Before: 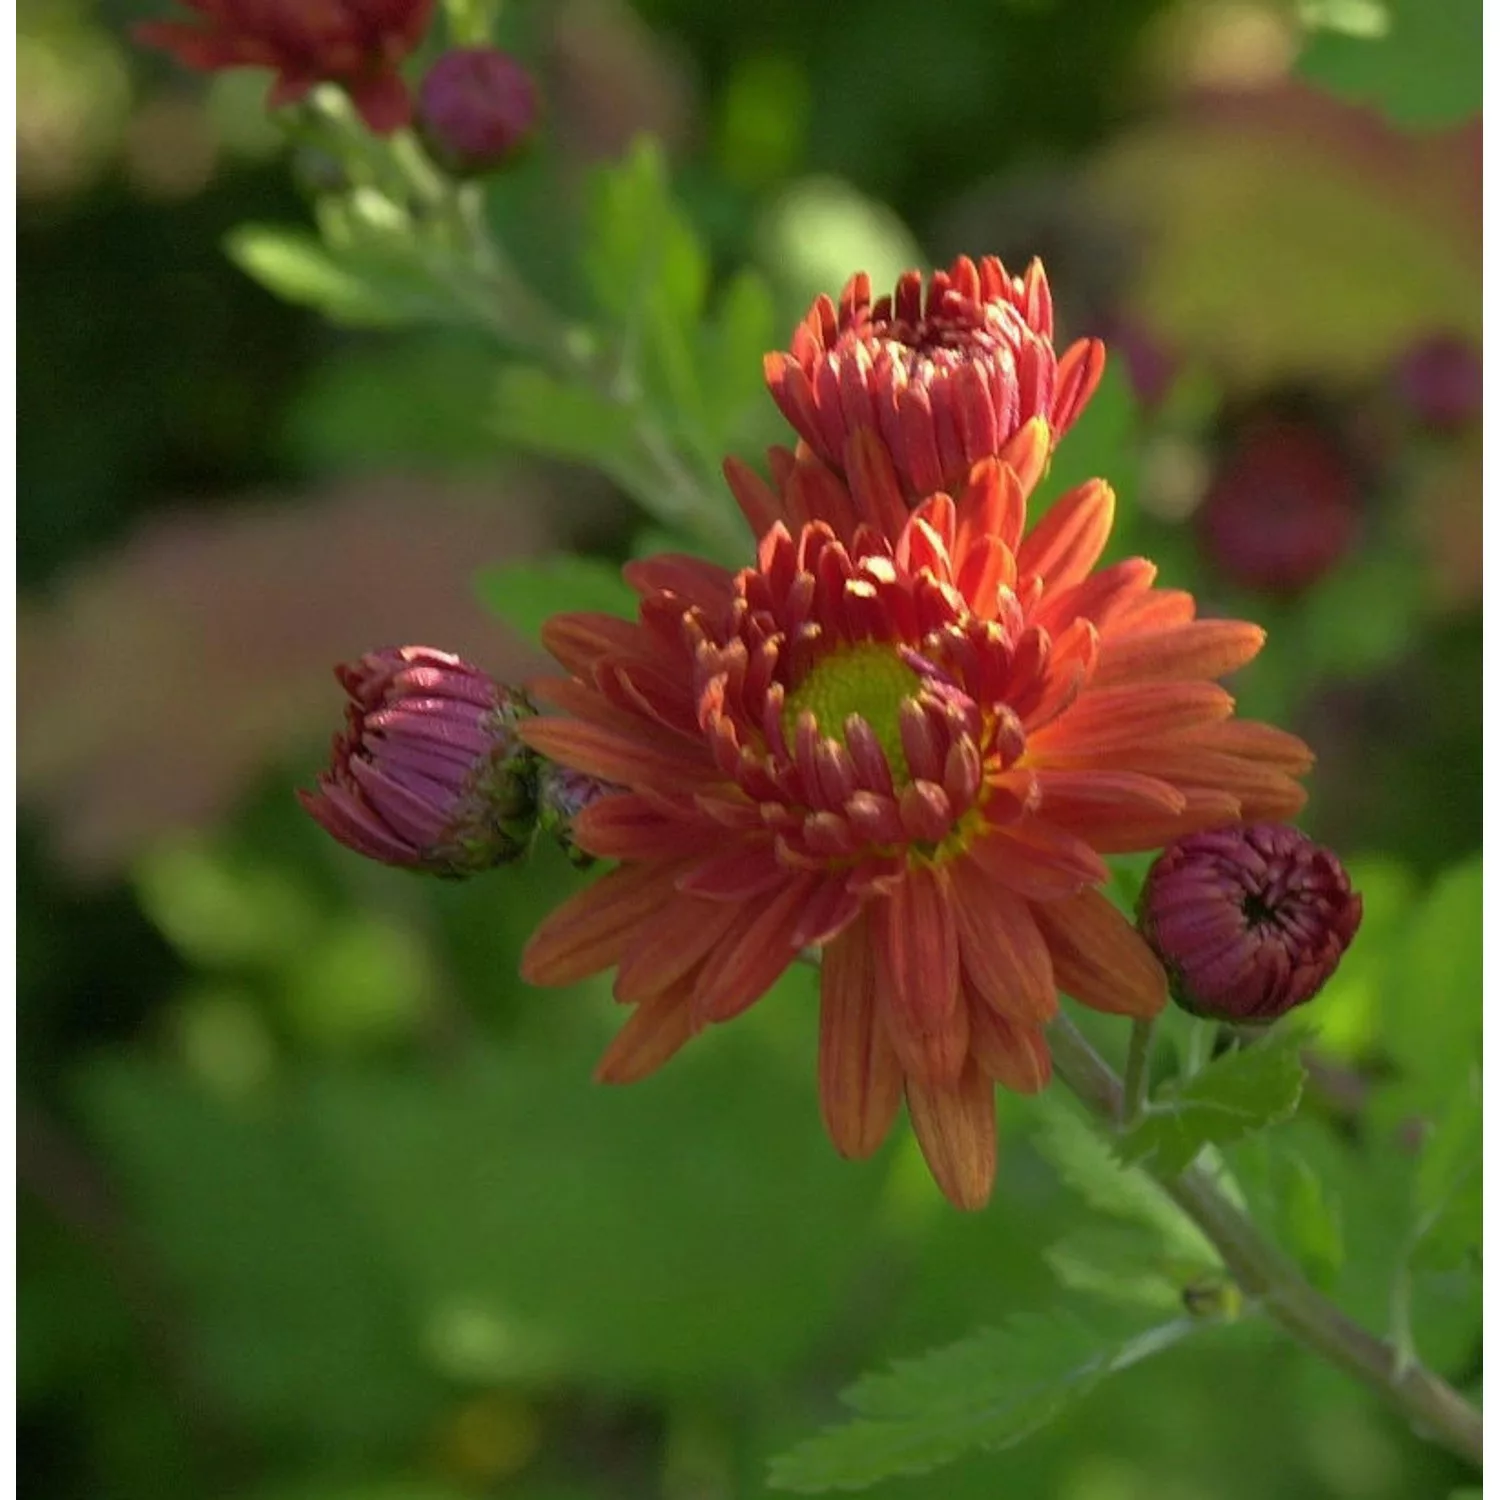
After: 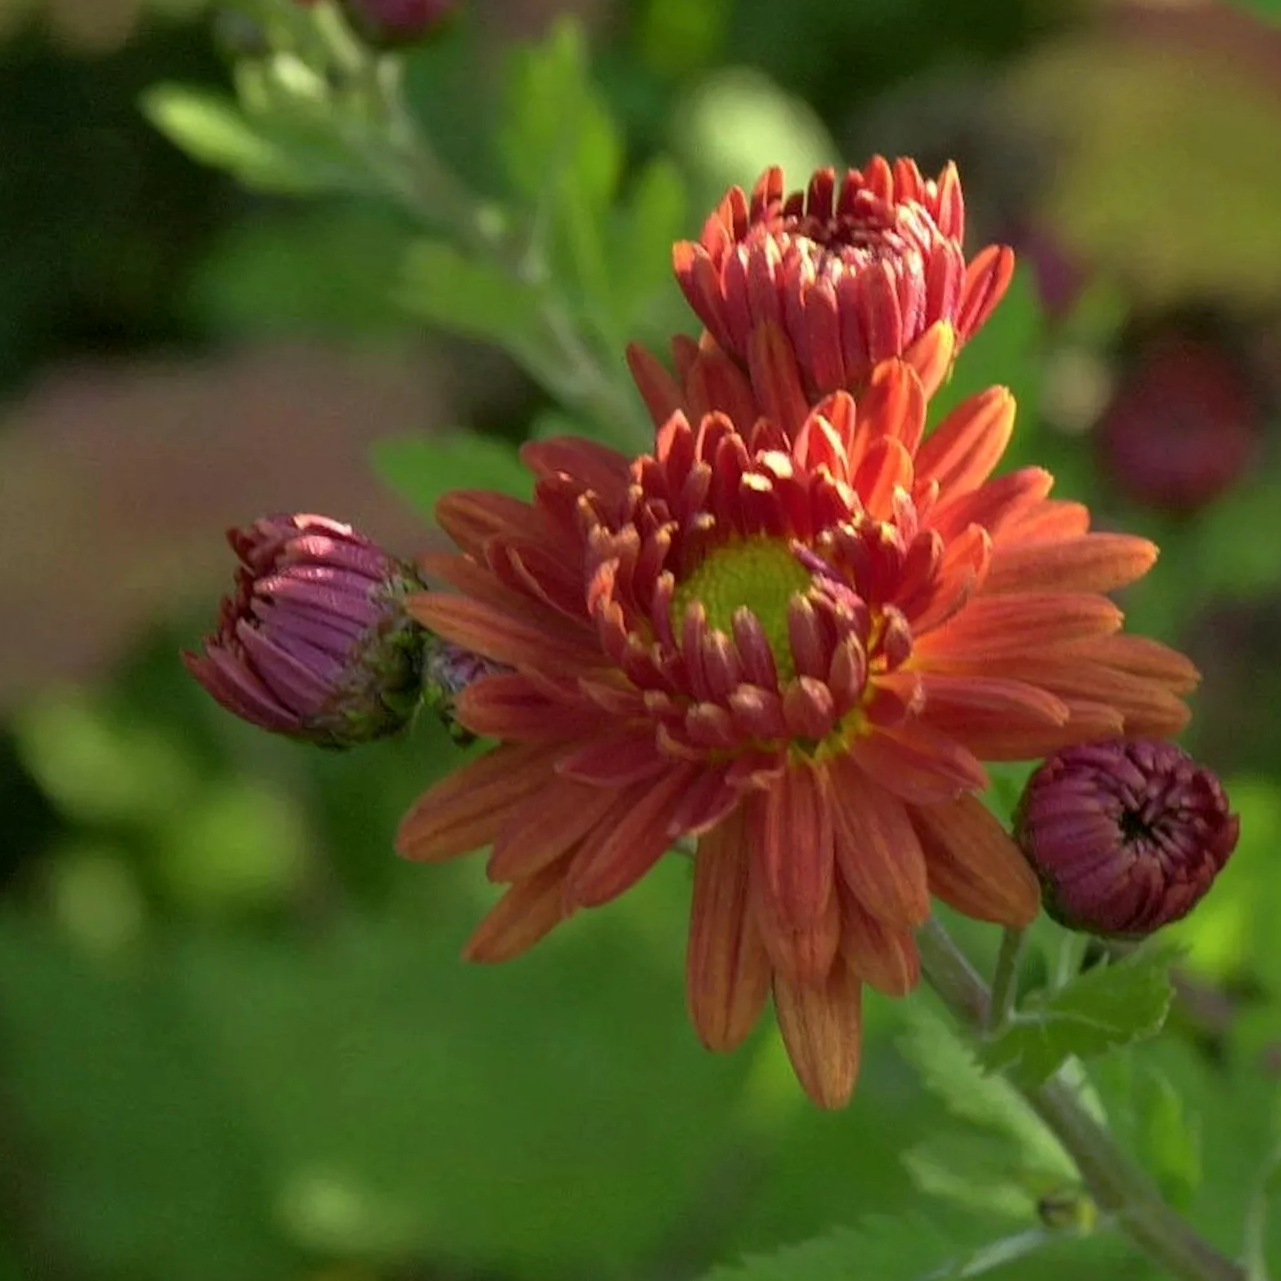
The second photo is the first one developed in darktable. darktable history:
local contrast: mode bilateral grid, contrast 20, coarseness 50, detail 120%, midtone range 0.2
crop and rotate: angle -3.27°, left 5.211%, top 5.211%, right 4.607%, bottom 4.607%
